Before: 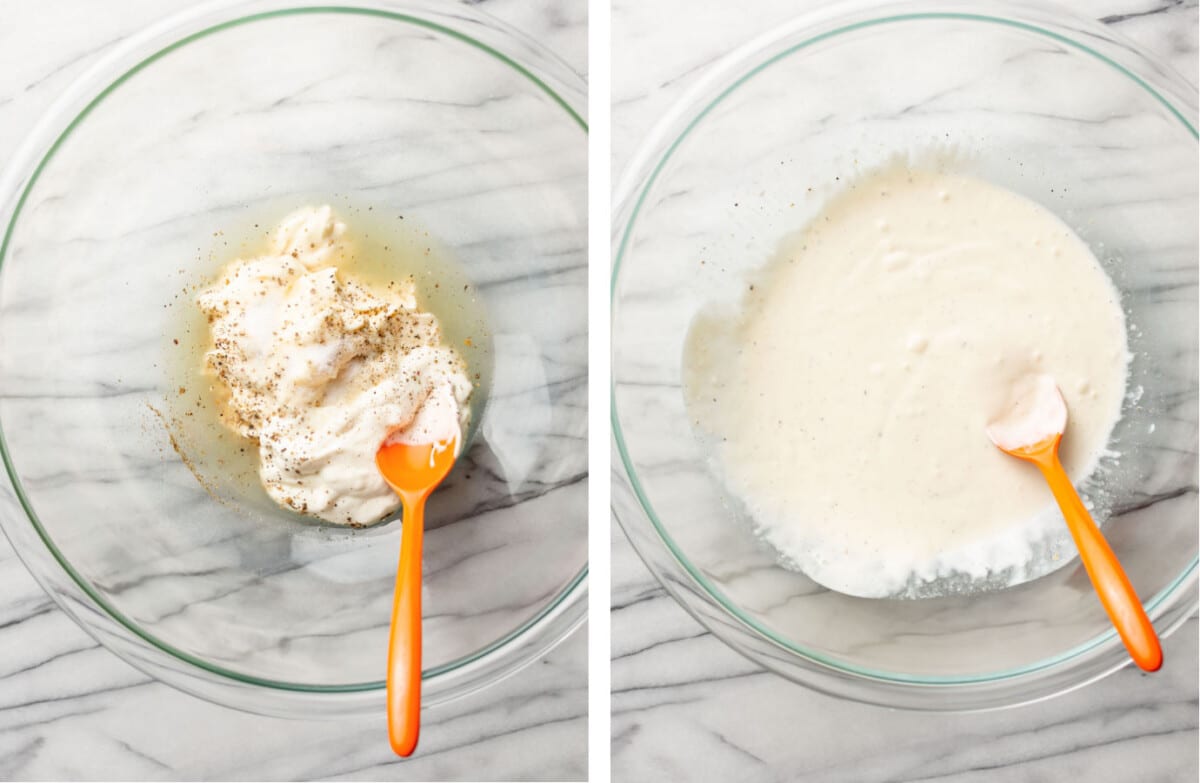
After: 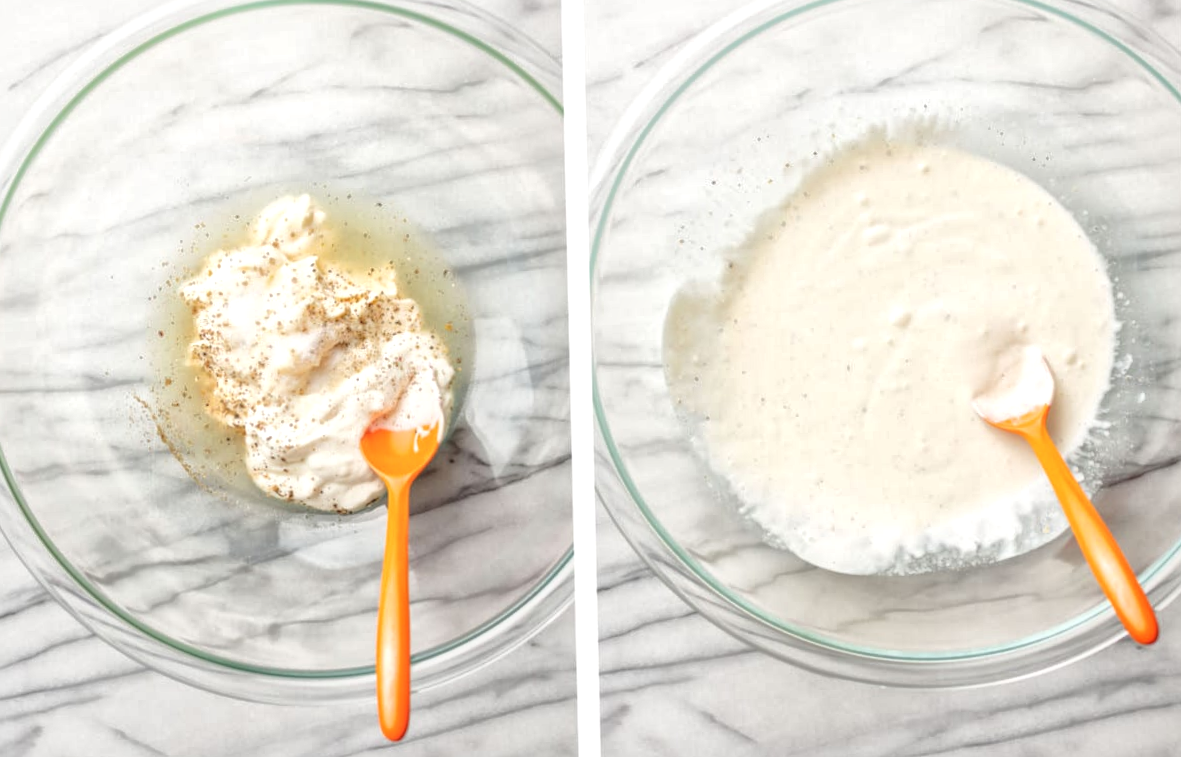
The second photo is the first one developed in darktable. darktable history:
rotate and perspective: rotation -1.32°, lens shift (horizontal) -0.031, crop left 0.015, crop right 0.985, crop top 0.047, crop bottom 0.982
exposure: compensate highlight preservation false
global tonemap: drago (1, 100), detail 1
contrast equalizer: octaves 7, y [[0.6 ×6], [0.55 ×6], [0 ×6], [0 ×6], [0 ×6]], mix -0.3
local contrast: on, module defaults
